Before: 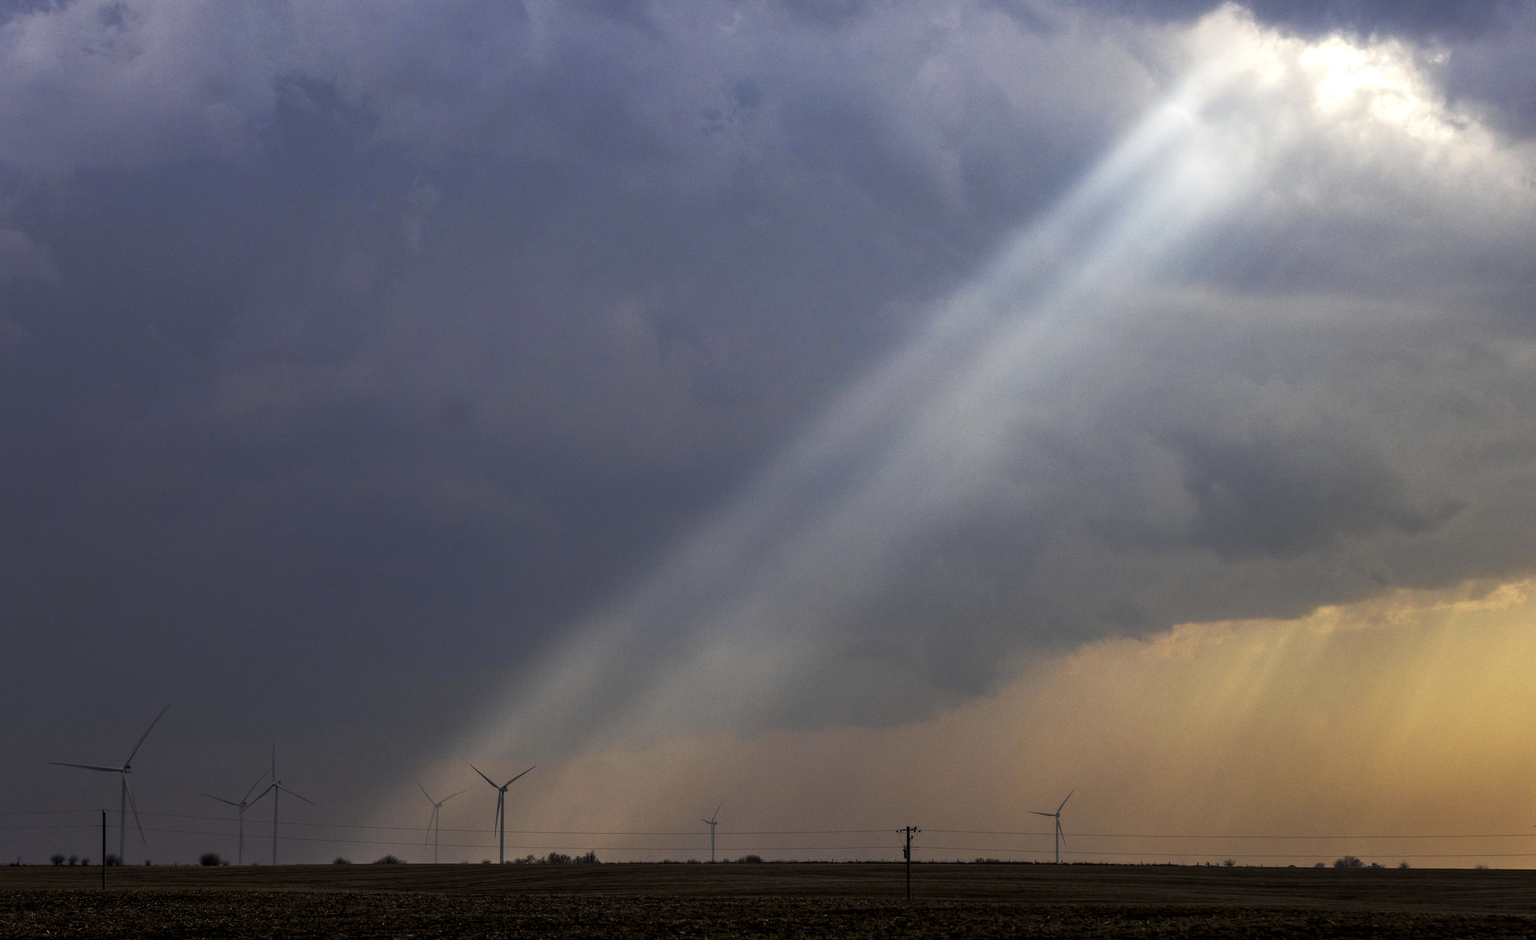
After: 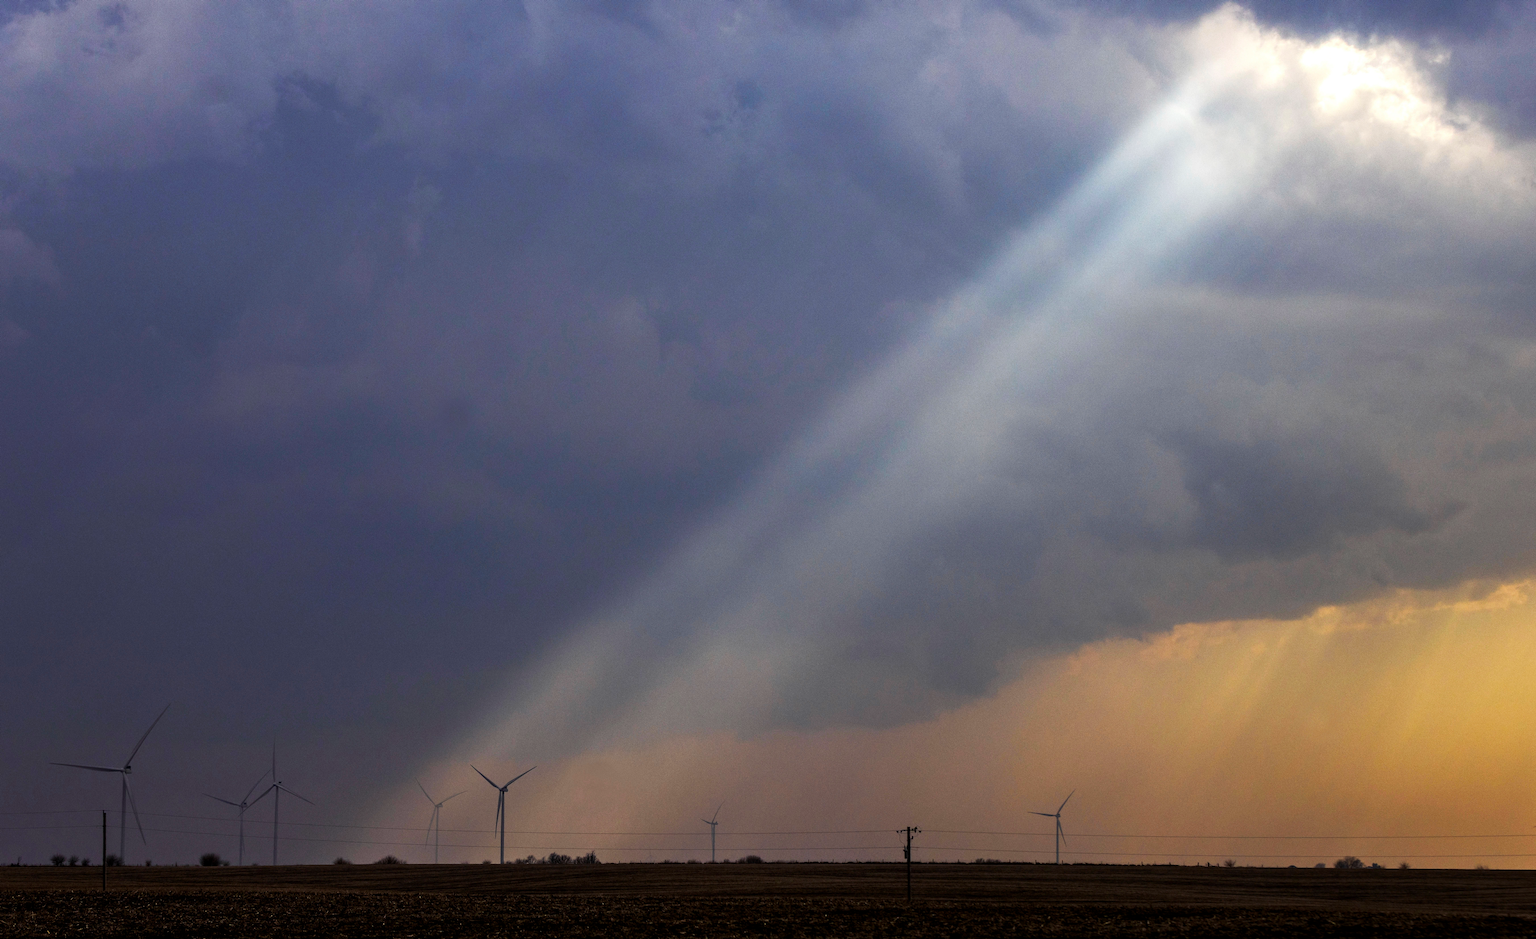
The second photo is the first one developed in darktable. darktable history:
color balance rgb: shadows lift › chroma 3.326%, shadows lift › hue 277.85°, power › hue 73.23°, perceptual saturation grading › global saturation 15.039%
